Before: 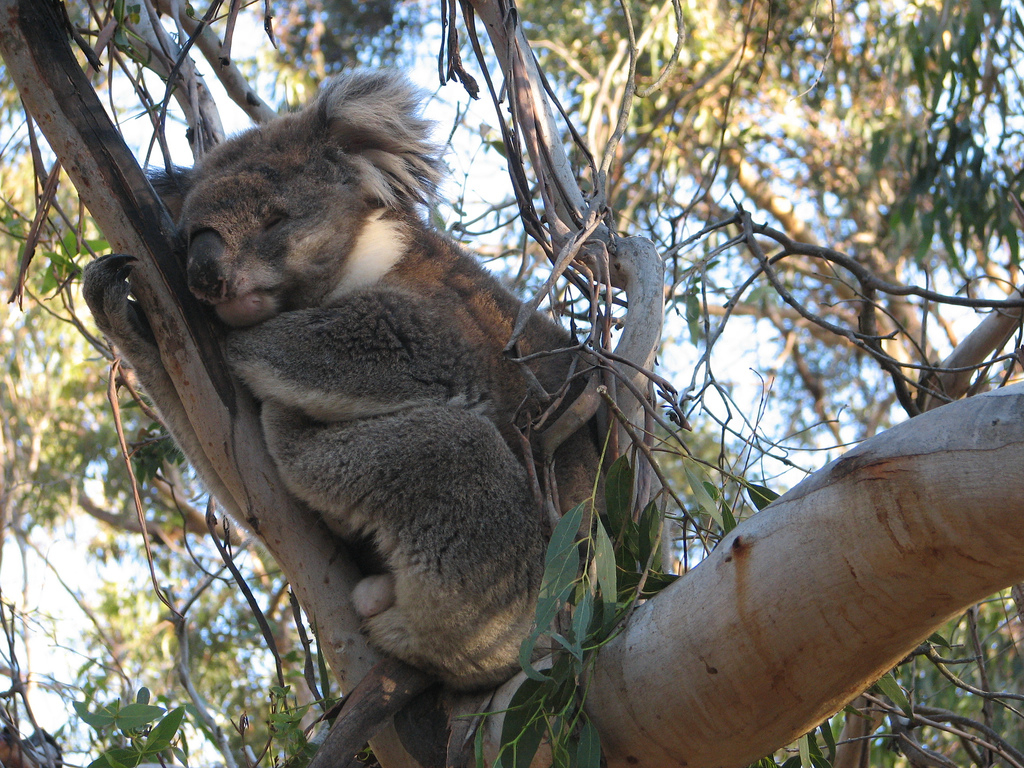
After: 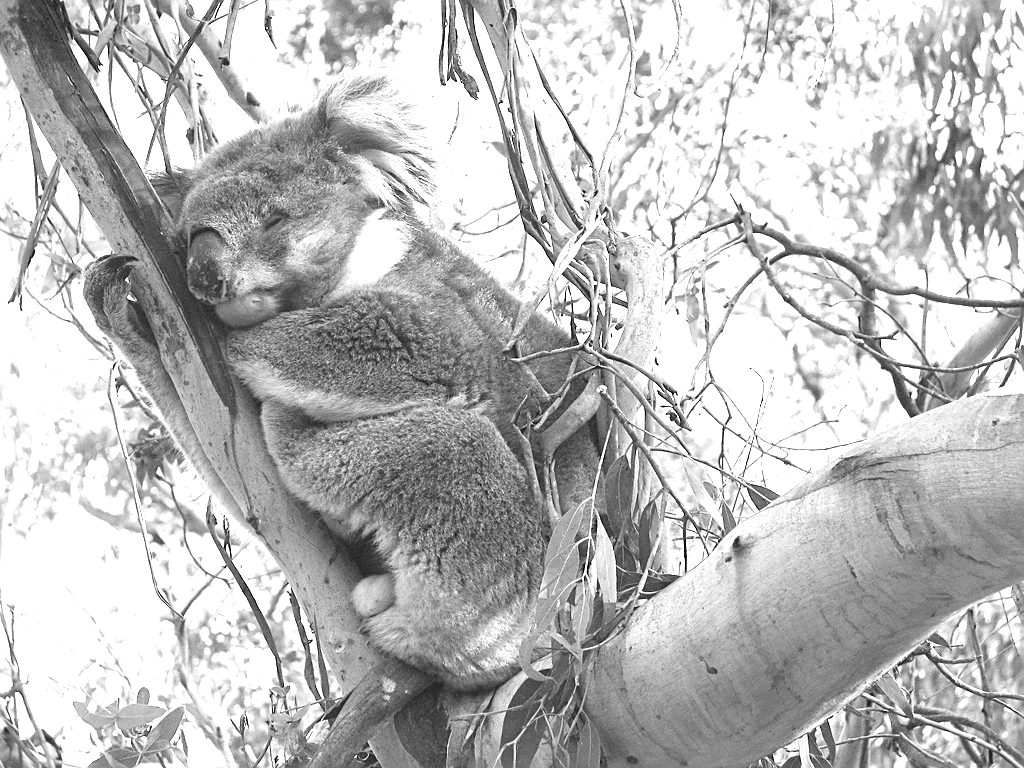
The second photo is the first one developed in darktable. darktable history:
sharpen: on, module defaults
monochrome: on, module defaults
exposure: exposure 2.04 EV, compensate highlight preservation false
contrast brightness saturation: contrast 0.07, brightness 0.08, saturation 0.18
color balance rgb: perceptual saturation grading › global saturation 35%, perceptual saturation grading › highlights -25%, perceptual saturation grading › shadows 50%
